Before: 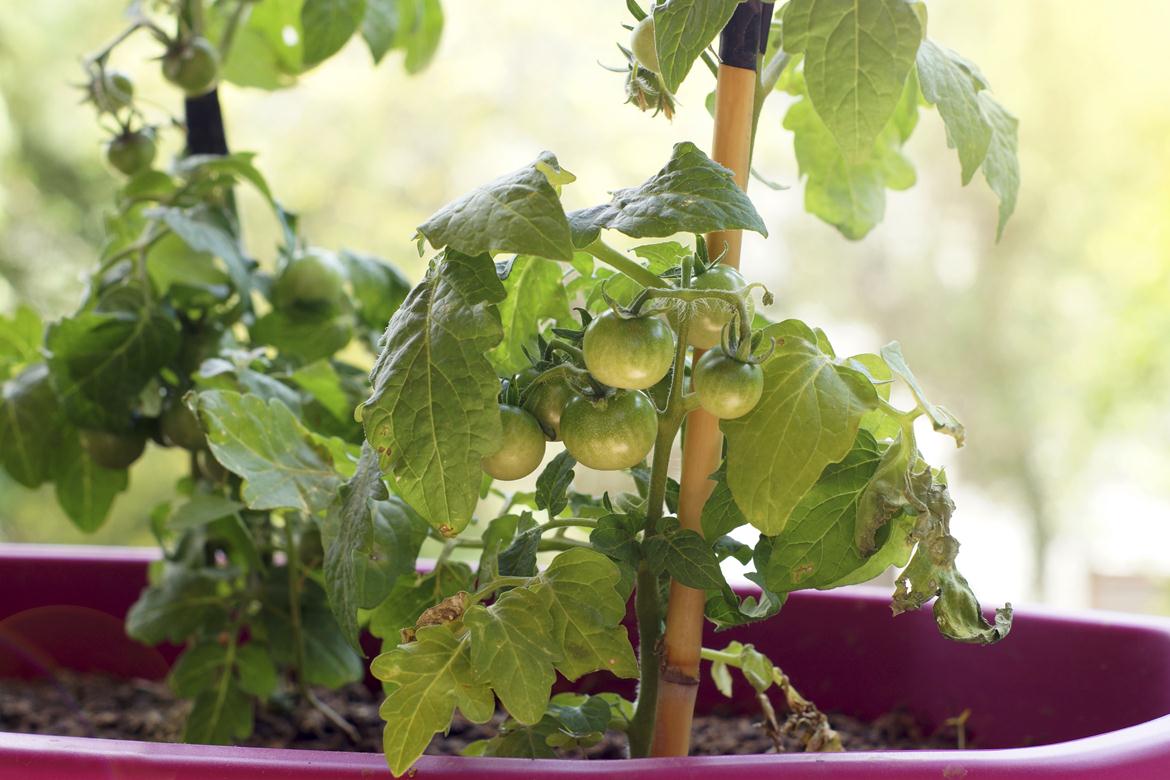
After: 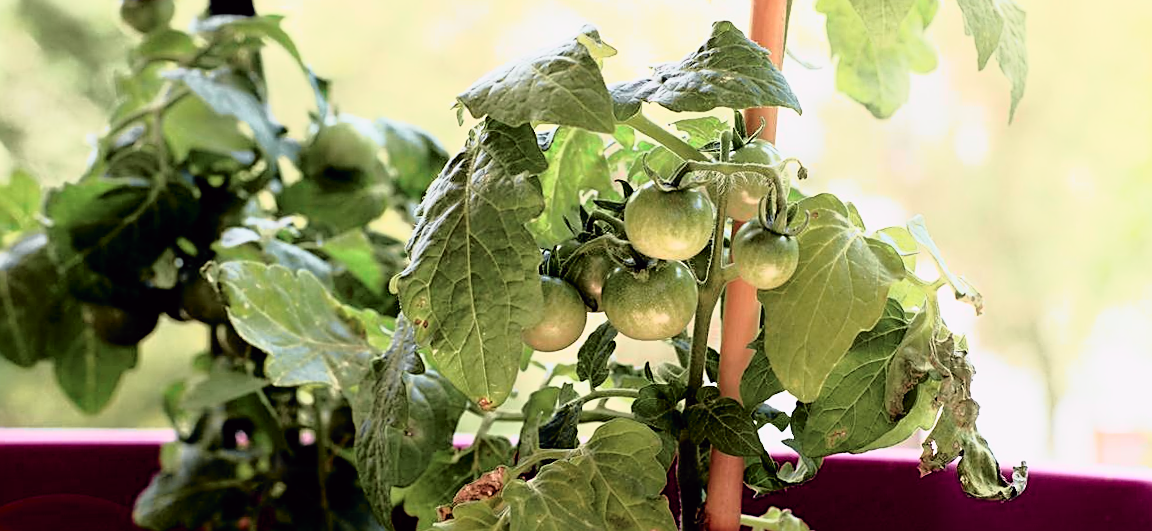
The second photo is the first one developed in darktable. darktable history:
tone curve: curves: ch0 [(0, 0) (0.105, 0.068) (0.195, 0.162) (0.283, 0.283) (0.384, 0.404) (0.485, 0.531) (0.638, 0.681) (0.795, 0.879) (1, 0.977)]; ch1 [(0, 0) (0.161, 0.092) (0.35, 0.33) (0.379, 0.401) (0.456, 0.469) (0.498, 0.506) (0.521, 0.549) (0.58, 0.624) (0.635, 0.671) (1, 1)]; ch2 [(0, 0) (0.371, 0.362) (0.437, 0.437) (0.483, 0.484) (0.53, 0.515) (0.56, 0.58) (0.622, 0.606) (1, 1)], color space Lab, independent channels, preserve colors none
sharpen: on, module defaults
crop and rotate: top 12.5%, bottom 12.5%
rotate and perspective: rotation -0.013°, lens shift (vertical) -0.027, lens shift (horizontal) 0.178, crop left 0.016, crop right 0.989, crop top 0.082, crop bottom 0.918
filmic rgb: black relative exposure -3.72 EV, white relative exposure 2.77 EV, dynamic range scaling -5.32%, hardness 3.03
